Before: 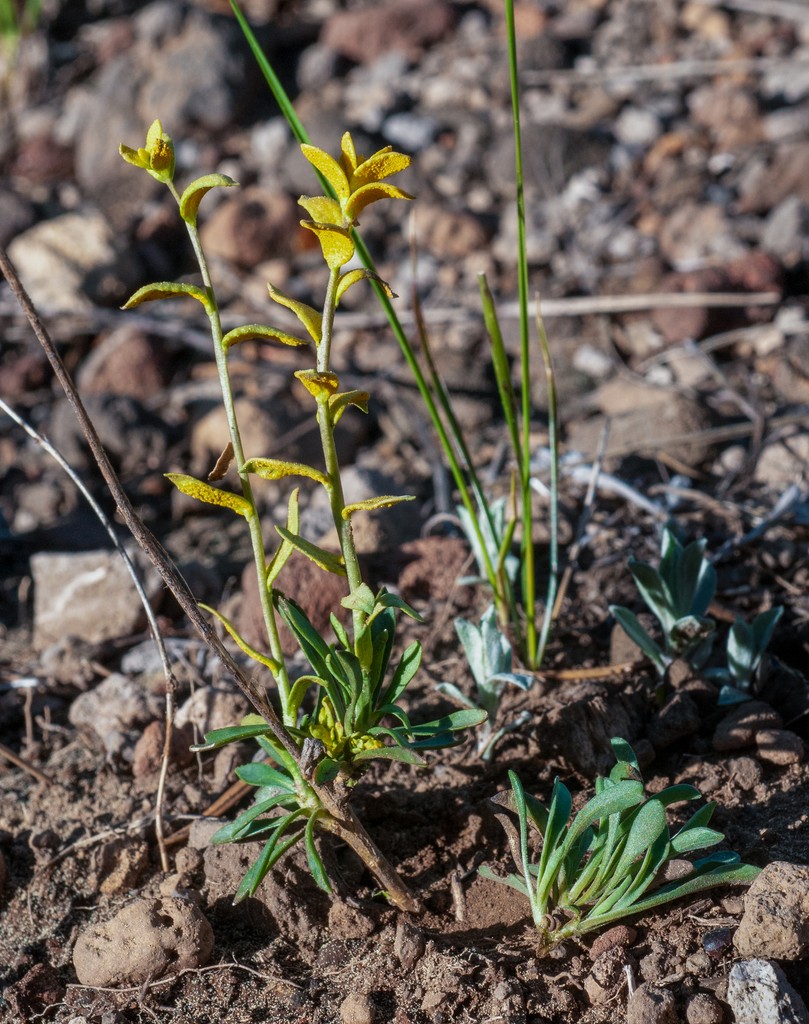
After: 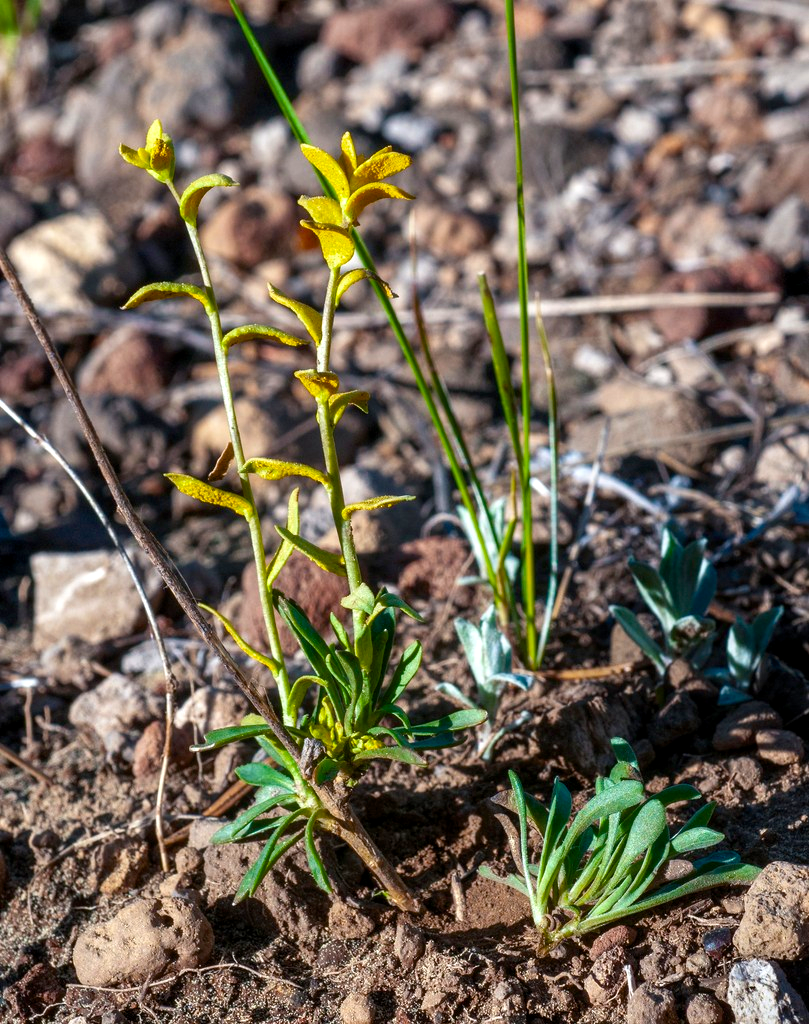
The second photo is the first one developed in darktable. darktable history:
color balance rgb: linear chroma grading › shadows 16%, perceptual saturation grading › global saturation 8%, perceptual saturation grading › shadows 4%, perceptual brilliance grading › global brilliance 2%, perceptual brilliance grading › highlights 8%, perceptual brilliance grading › shadows -4%, global vibrance 16%, saturation formula JzAzBz (2021)
exposure: black level correction 0.001, exposure 0.3 EV, compensate highlight preservation false
